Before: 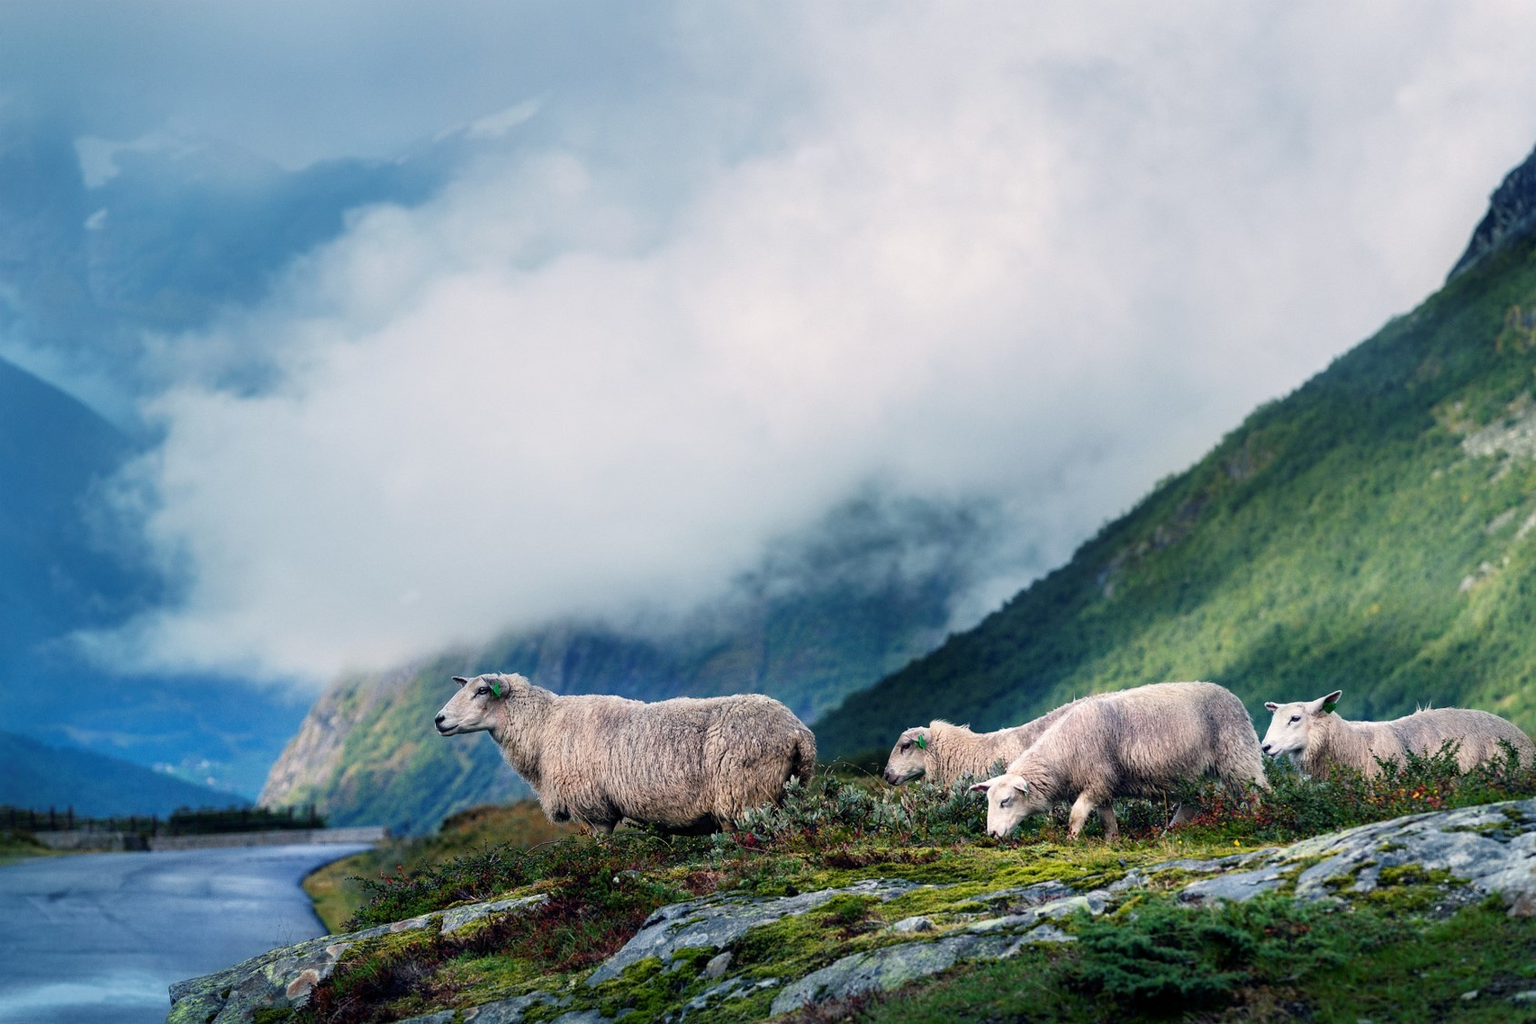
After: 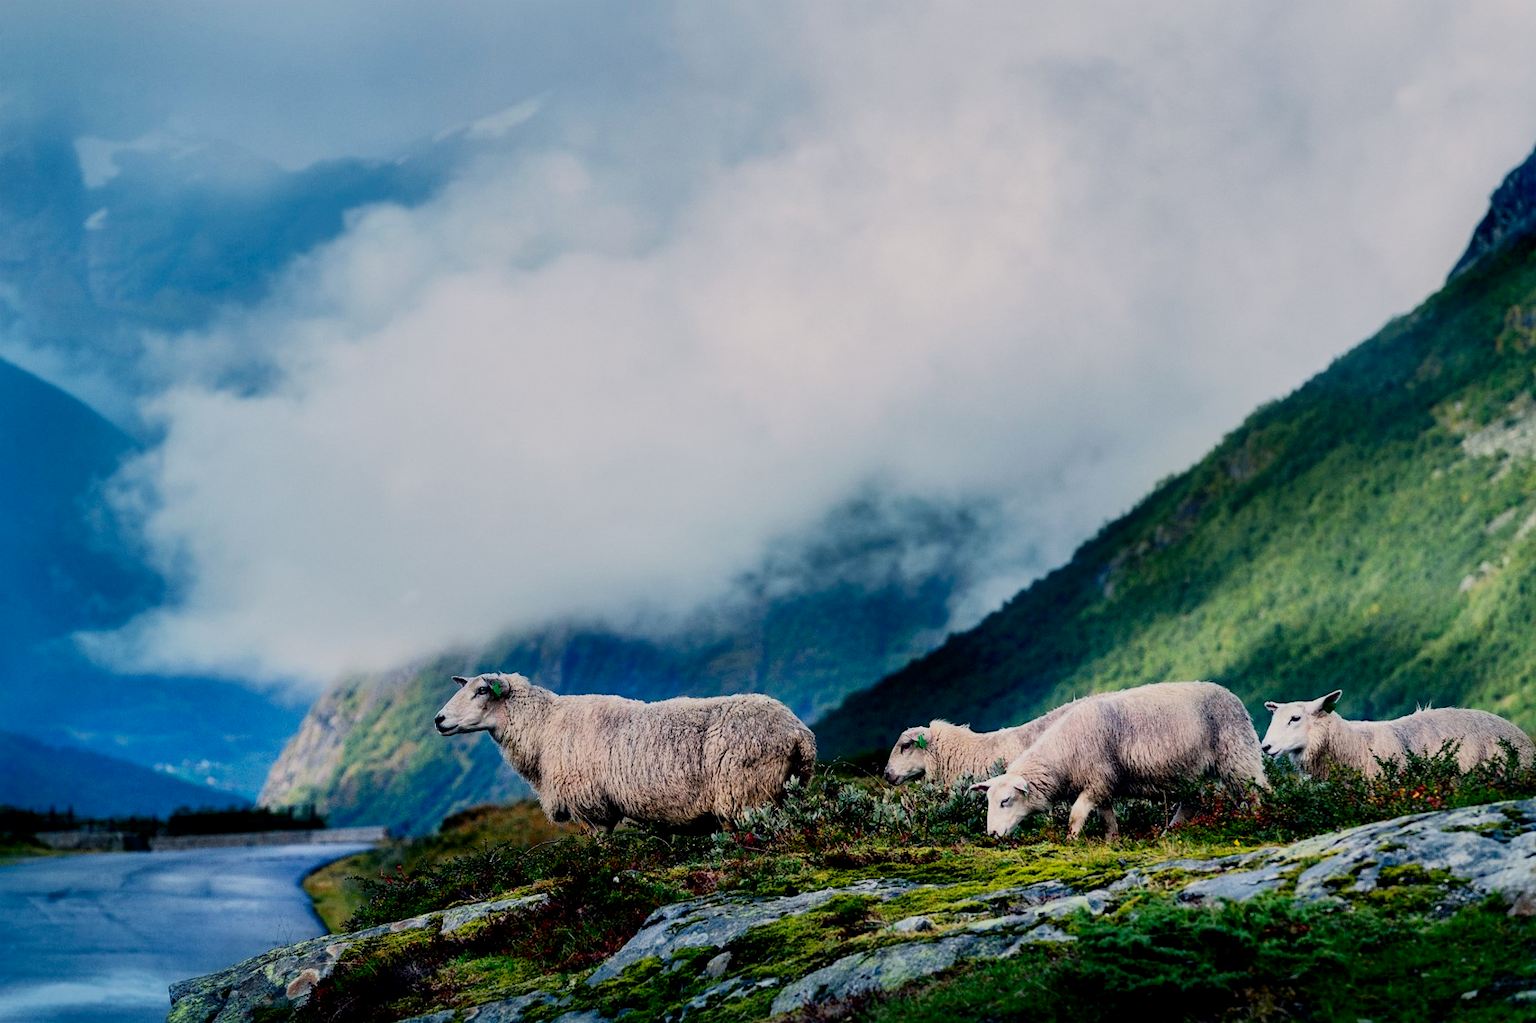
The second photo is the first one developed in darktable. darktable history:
shadows and highlights: on, module defaults
contrast brightness saturation: contrast 0.21, brightness -0.11, saturation 0.21
filmic rgb: black relative exposure -5 EV, hardness 2.88, contrast 1.1
